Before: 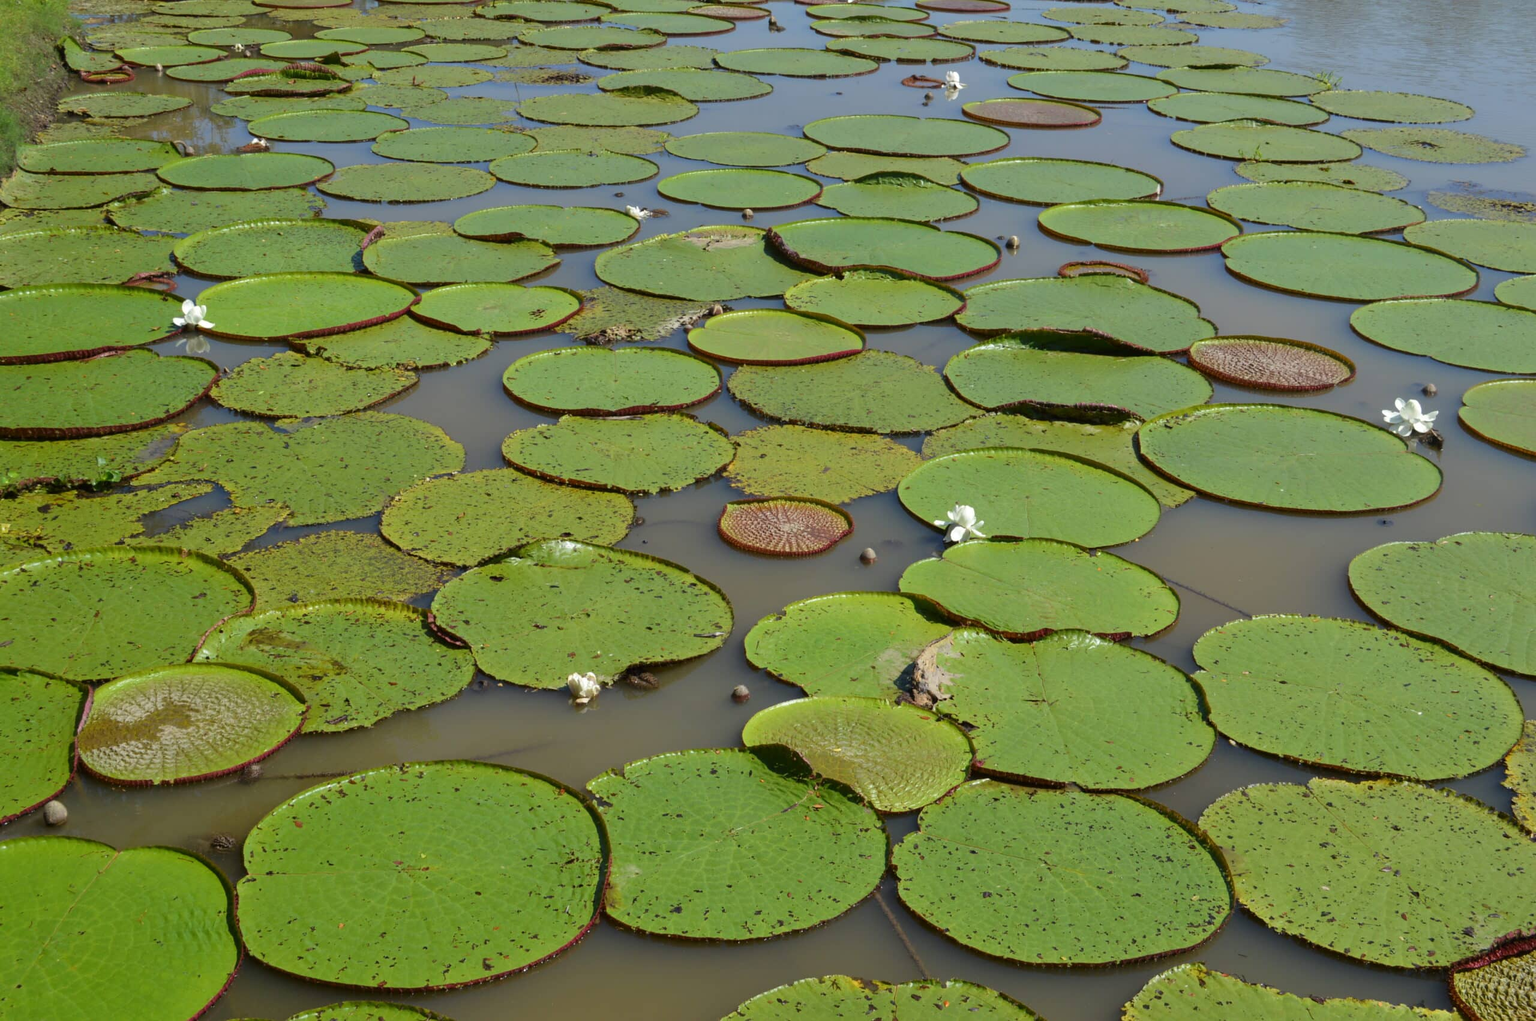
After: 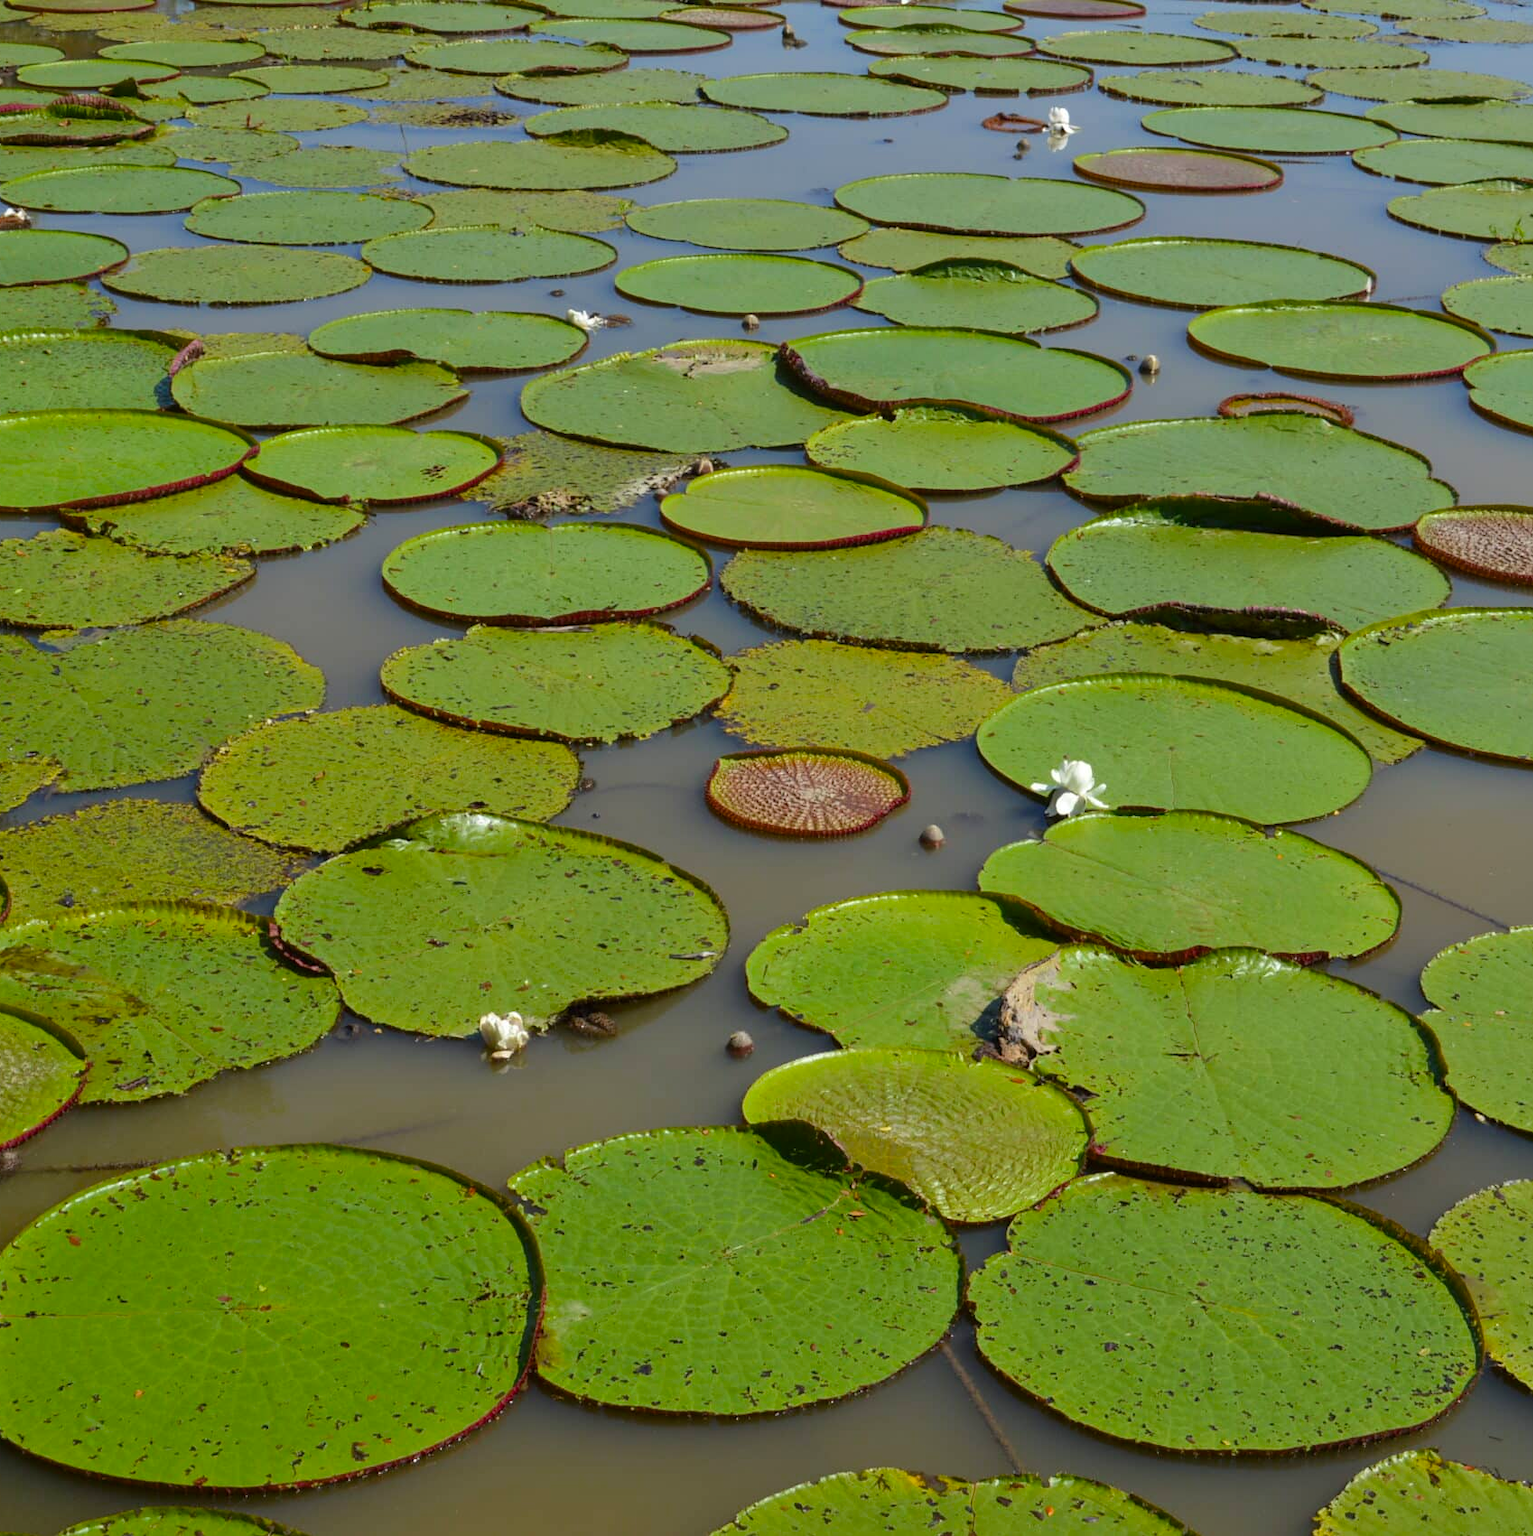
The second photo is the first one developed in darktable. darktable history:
color balance rgb: perceptual saturation grading › global saturation 10.326%, global vibrance 7.353%, saturation formula JzAzBz (2021)
crop and rotate: left 16.234%, right 17.411%
